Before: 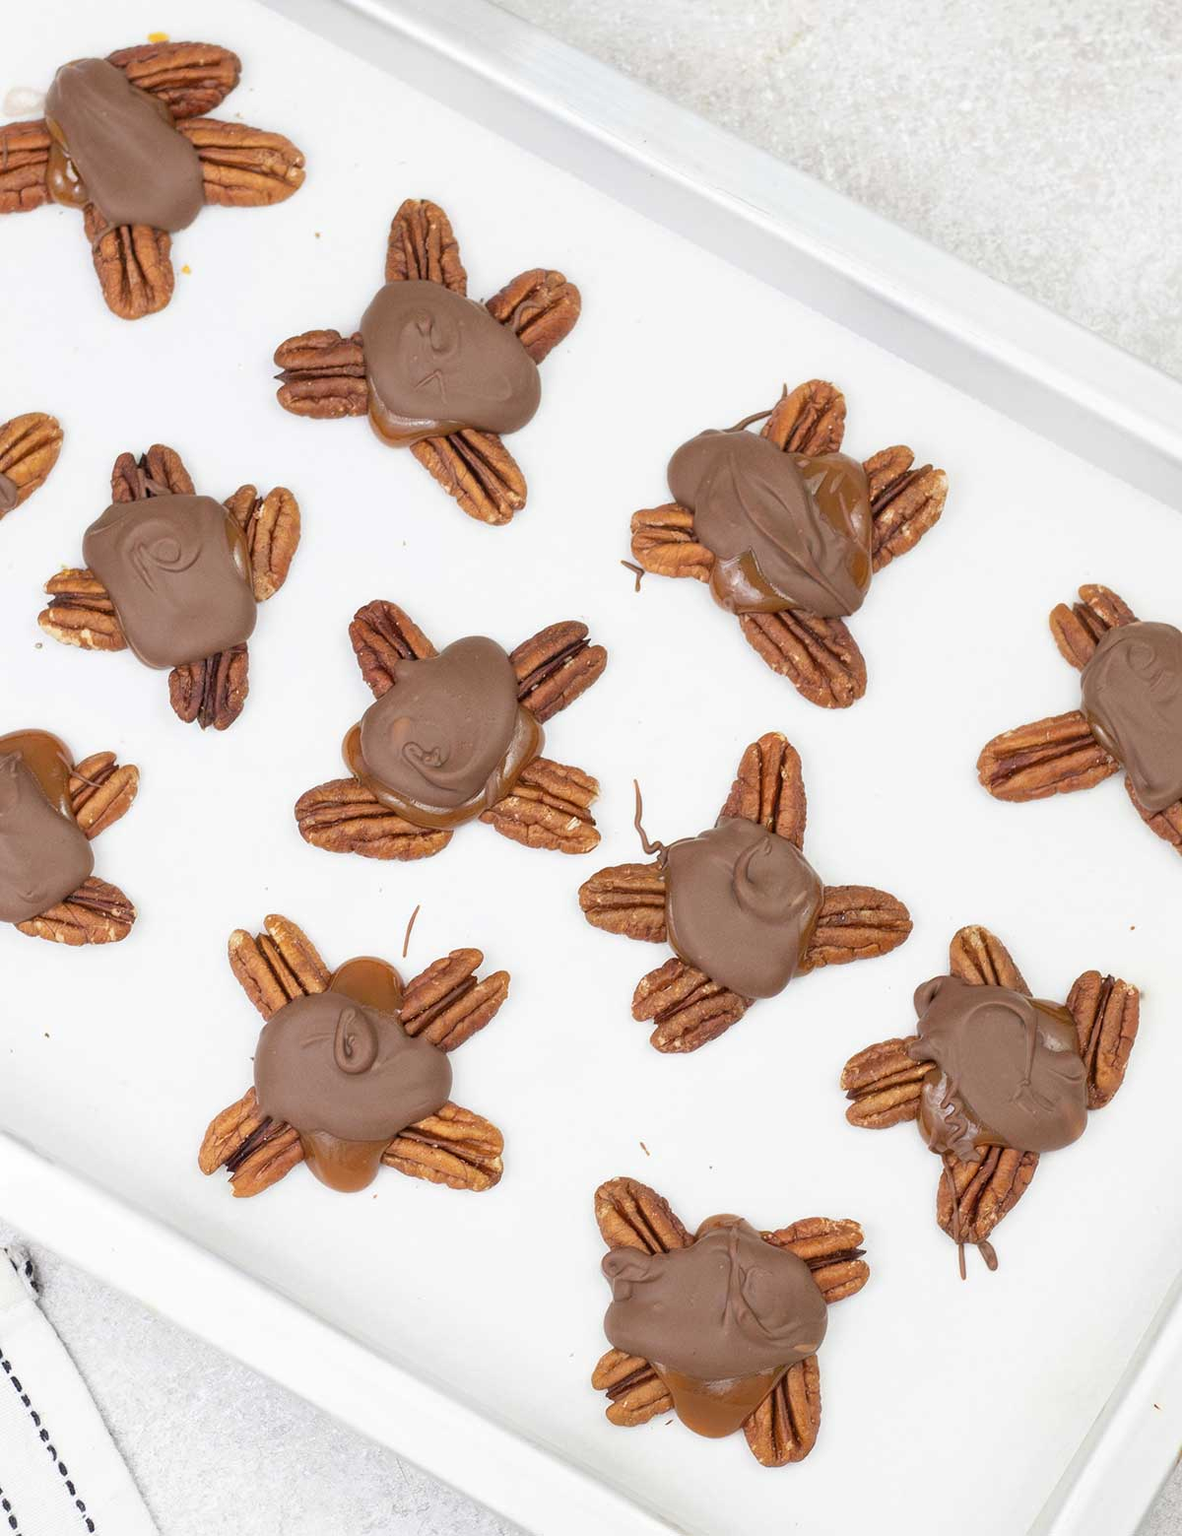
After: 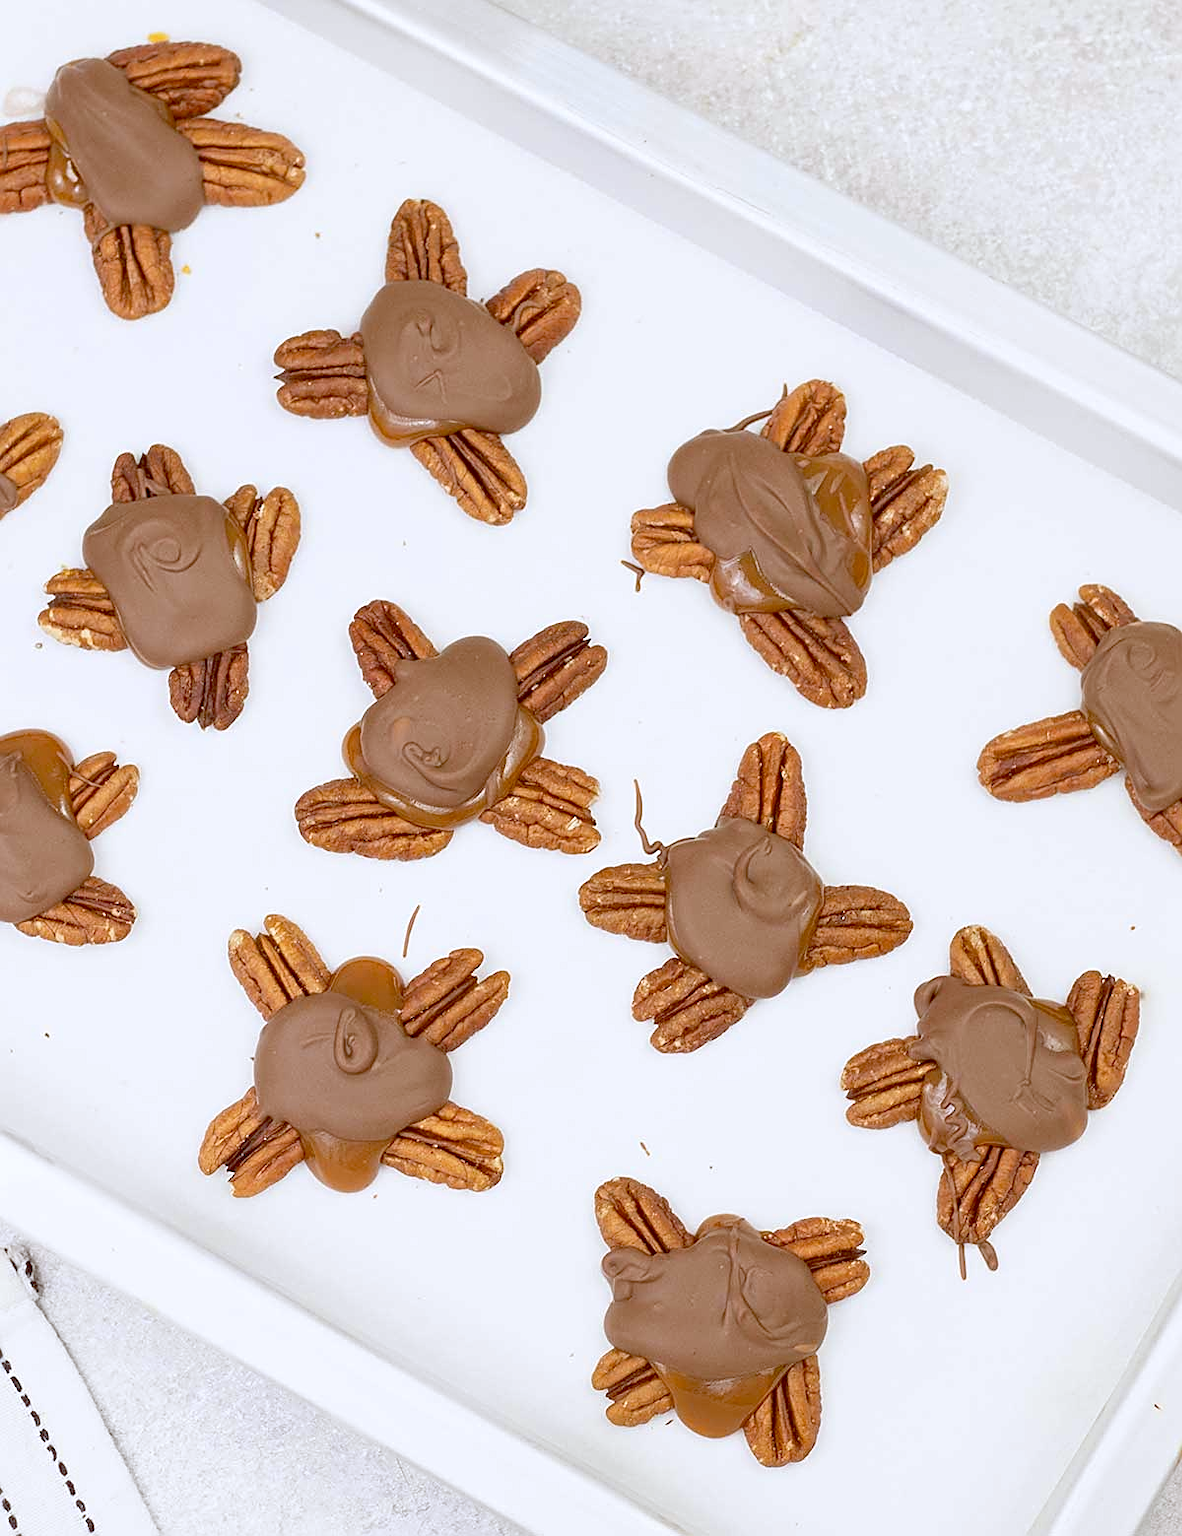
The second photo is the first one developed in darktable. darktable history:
sharpen: amount 0.6
color balance: lift [1, 1.011, 0.999, 0.989], gamma [1.109, 1.045, 1.039, 0.955], gain [0.917, 0.936, 0.952, 1.064], contrast 2.32%, contrast fulcrum 19%, output saturation 101%
